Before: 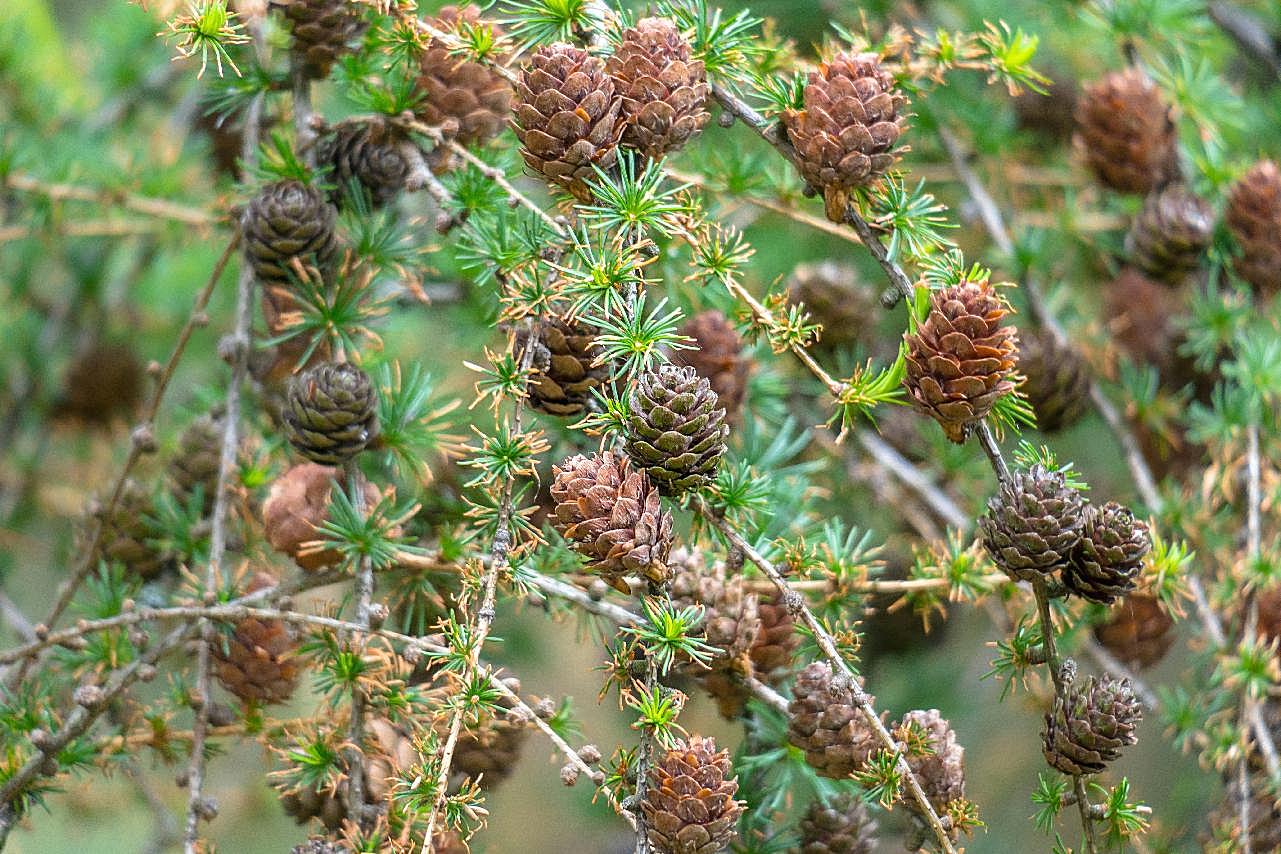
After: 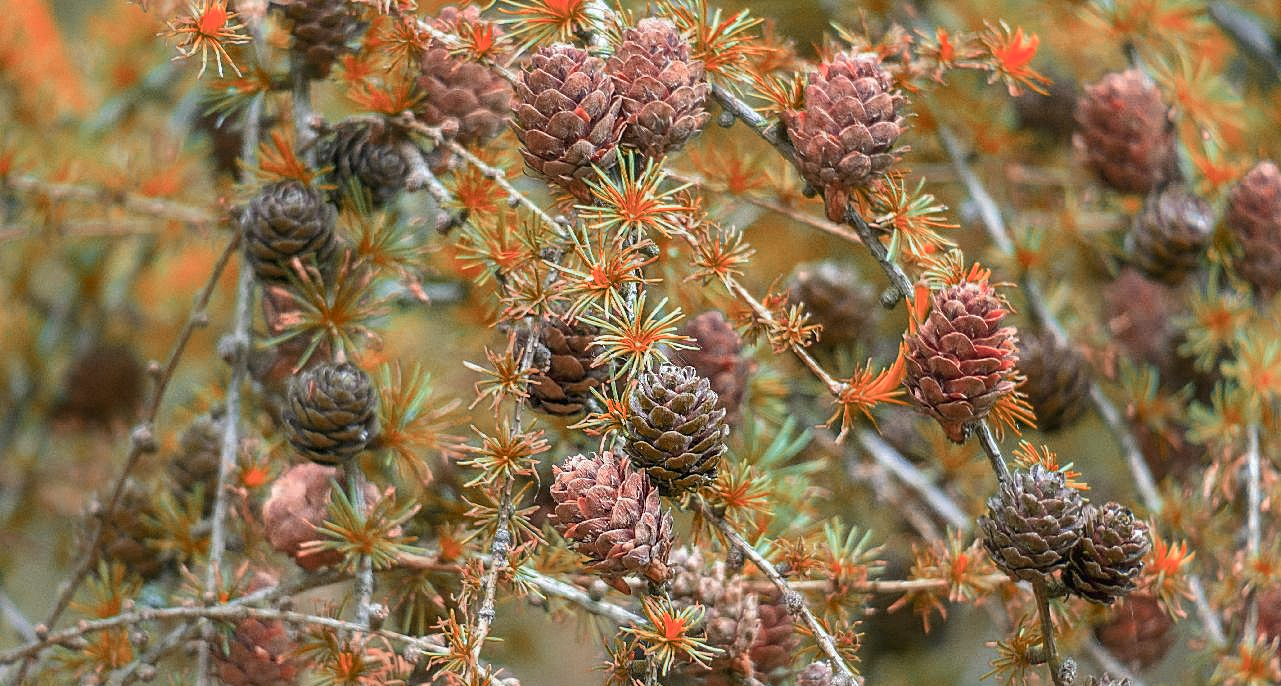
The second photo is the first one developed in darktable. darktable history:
crop: bottom 19.644%
color zones: curves: ch0 [(0.006, 0.385) (0.143, 0.563) (0.243, 0.321) (0.352, 0.464) (0.516, 0.456) (0.625, 0.5) (0.75, 0.5) (0.875, 0.5)]; ch1 [(0, 0.5) (0.134, 0.504) (0.246, 0.463) (0.421, 0.515) (0.5, 0.56) (0.625, 0.5) (0.75, 0.5) (0.875, 0.5)]; ch2 [(0, 0.5) (0.131, 0.426) (0.307, 0.289) (0.38, 0.188) (0.513, 0.216) (0.625, 0.548) (0.75, 0.468) (0.838, 0.396) (0.971, 0.311)]
shadows and highlights: on, module defaults
